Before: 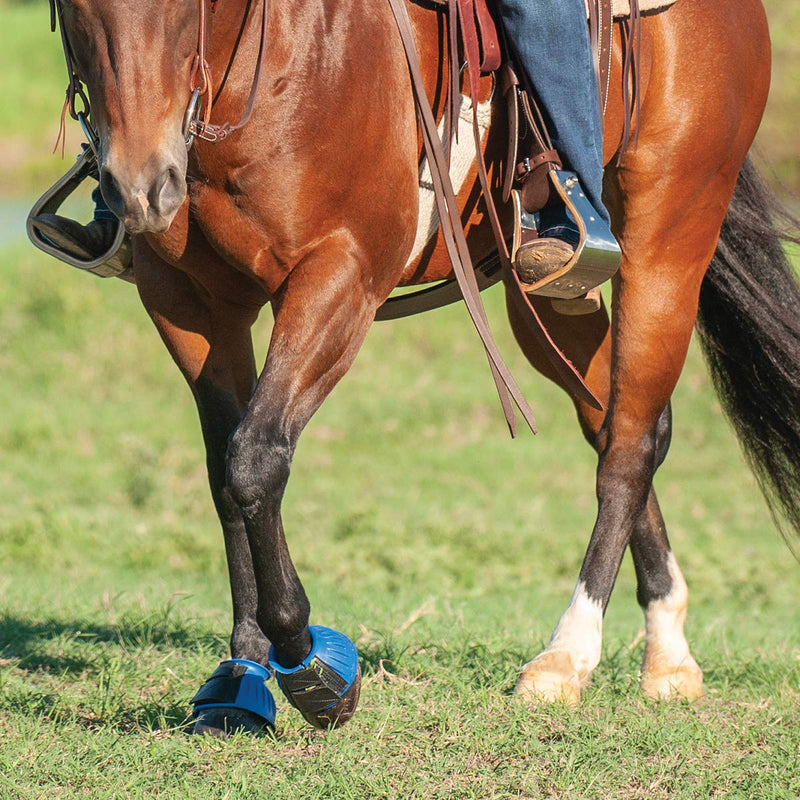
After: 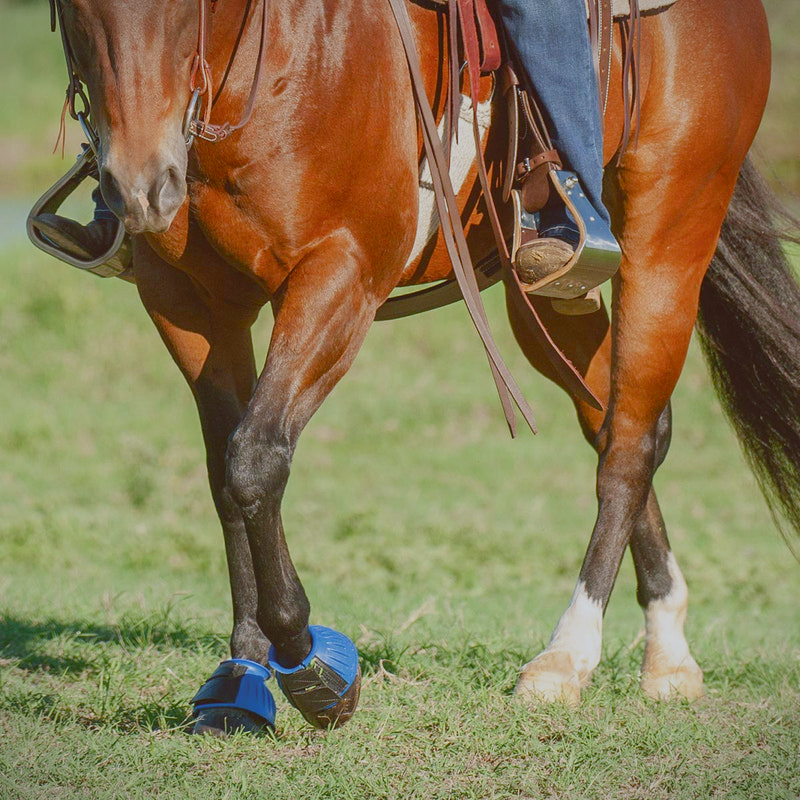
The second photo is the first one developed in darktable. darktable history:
color balance: lift [1.005, 1.002, 0.998, 0.998], gamma [1, 1.021, 1.02, 0.979], gain [0.923, 1.066, 1.056, 0.934]
white balance: red 0.931, blue 1.11
color balance rgb: shadows lift › chroma 1%, shadows lift › hue 113°, highlights gain › chroma 0.2%, highlights gain › hue 333°, perceptual saturation grading › global saturation 20%, perceptual saturation grading › highlights -50%, perceptual saturation grading › shadows 25%, contrast -20%
vignetting: fall-off start 100%, fall-off radius 71%, brightness -0.434, saturation -0.2, width/height ratio 1.178, dithering 8-bit output, unbound false
